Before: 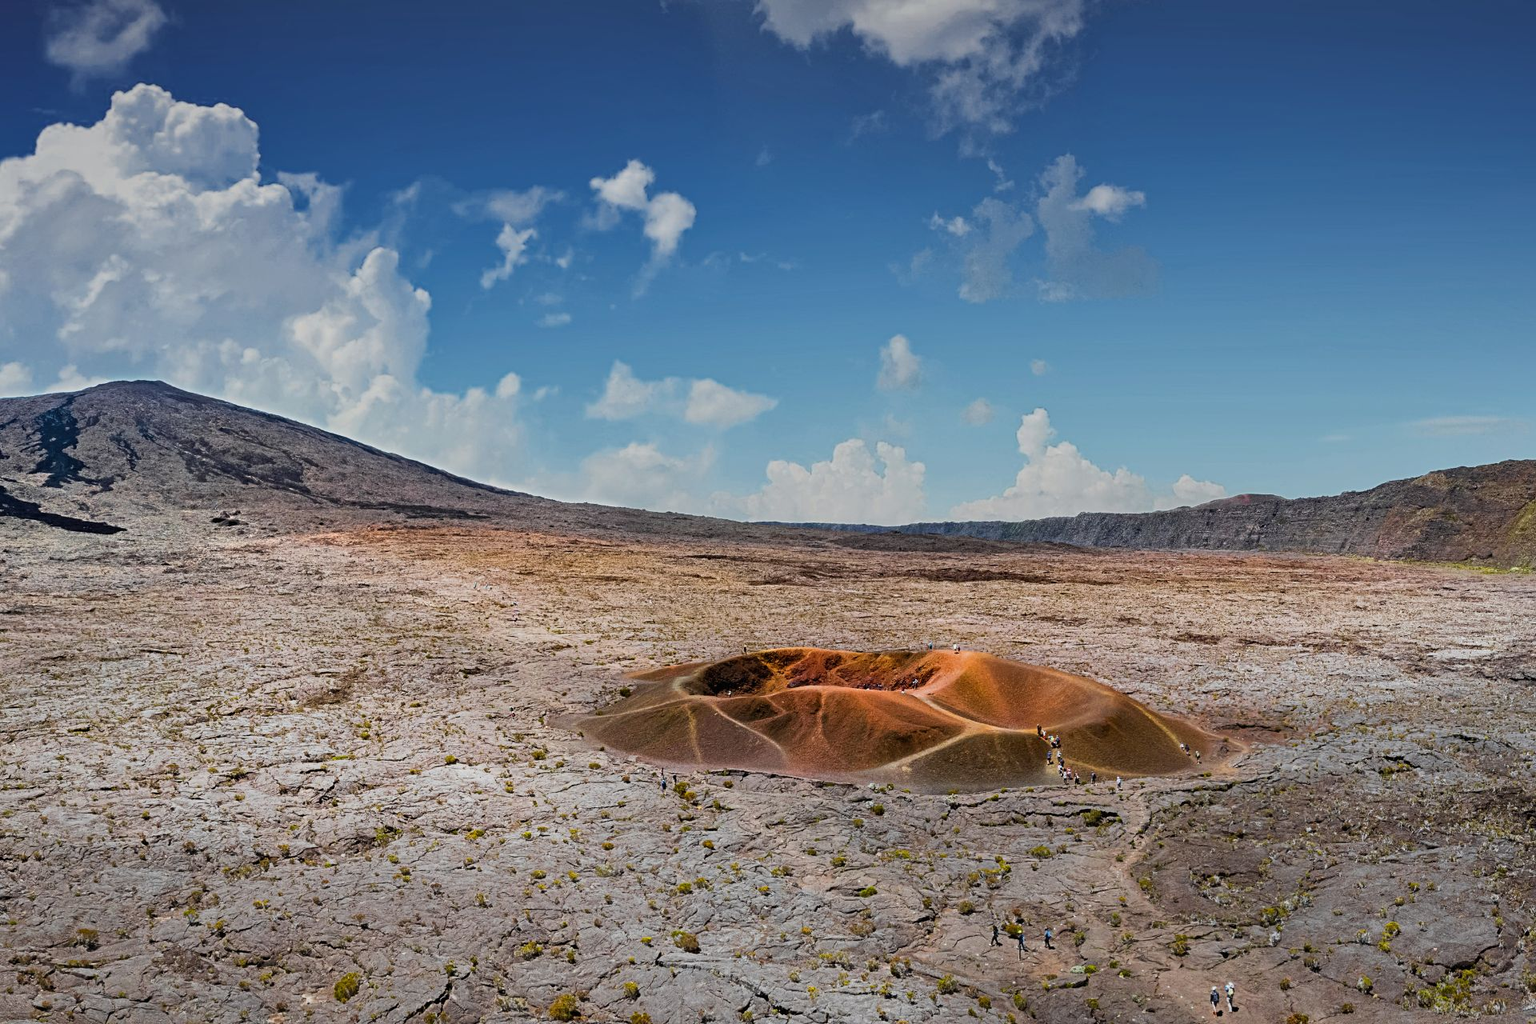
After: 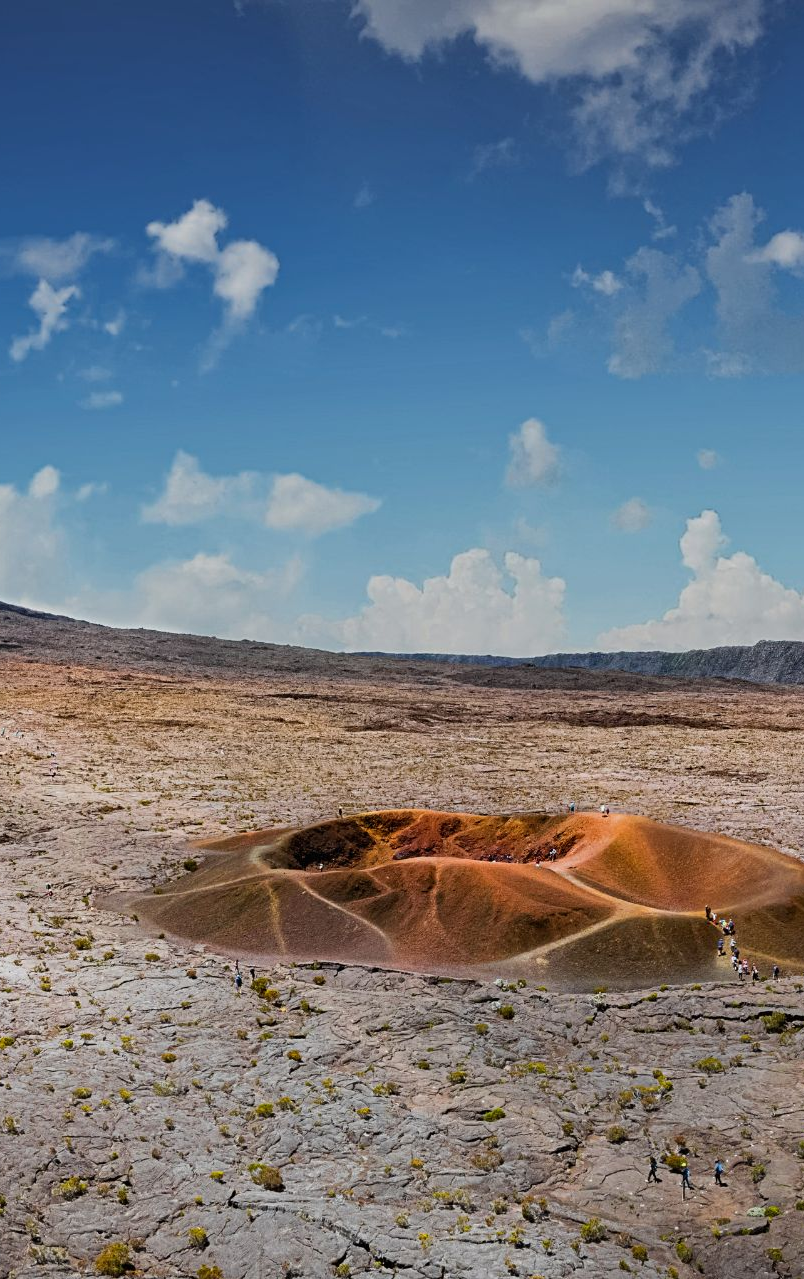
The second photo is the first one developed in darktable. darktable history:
crop: left 30.805%, right 27.295%
